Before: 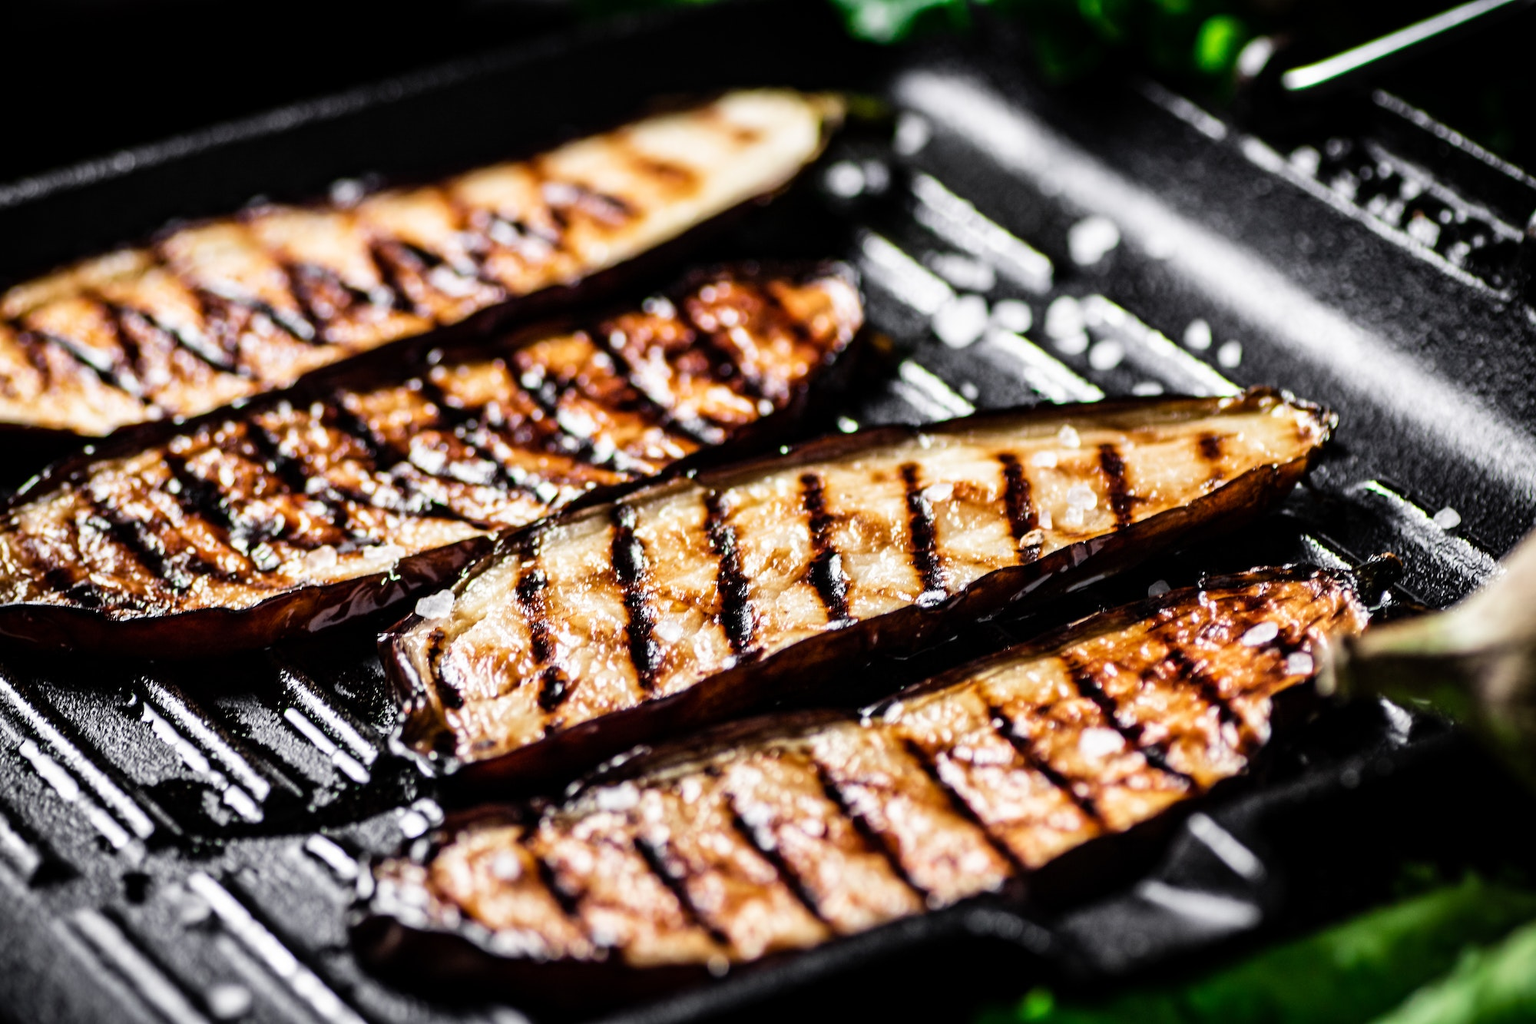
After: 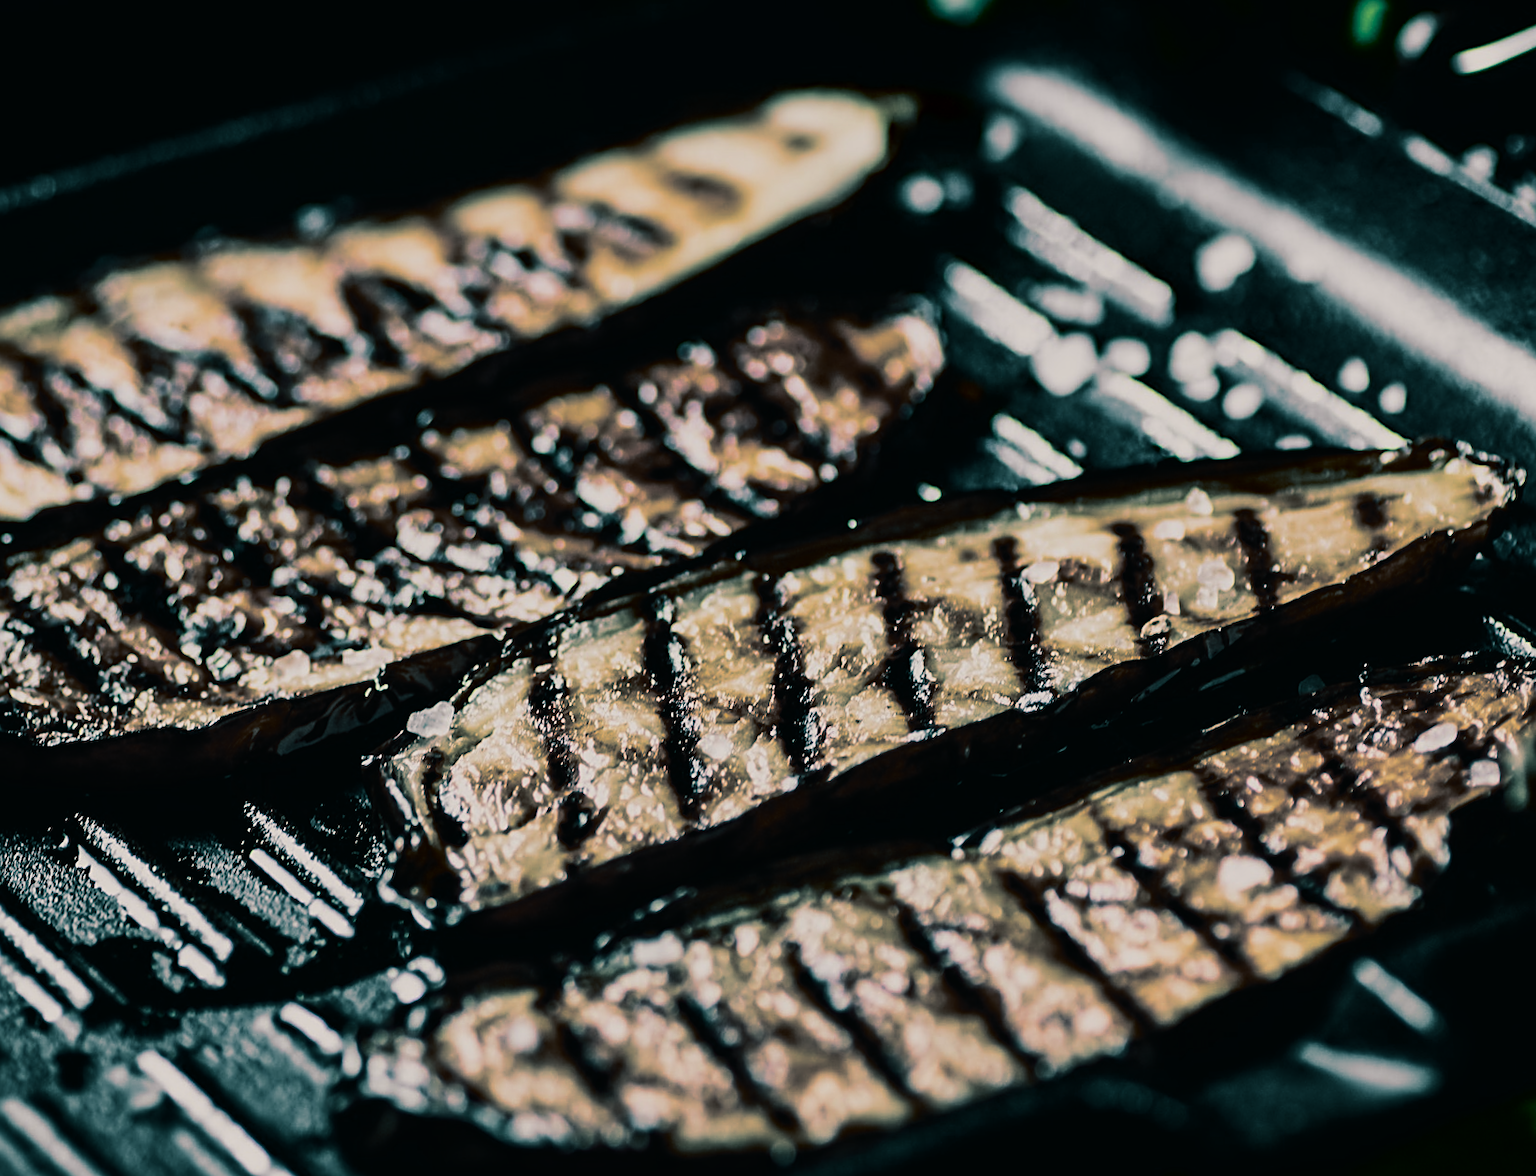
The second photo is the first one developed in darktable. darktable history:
exposure: exposure -1 EV, compensate highlight preservation false
color balance rgb: shadows lift › chroma 2%, shadows lift › hue 250°, power › hue 326.4°, highlights gain › chroma 2%, highlights gain › hue 64.8°, global offset › luminance 0.5%, global offset › hue 58.8°, perceptual saturation grading › highlights -25%, perceptual saturation grading › shadows 30%, global vibrance 15%
contrast brightness saturation: contrast 0.32, brightness -0.08, saturation 0.17
split-toning: shadows › hue 186.43°, highlights › hue 49.29°, compress 30.29%
crop and rotate: angle 1°, left 4.281%, top 0.642%, right 11.383%, bottom 2.486%
sharpen: on, module defaults
